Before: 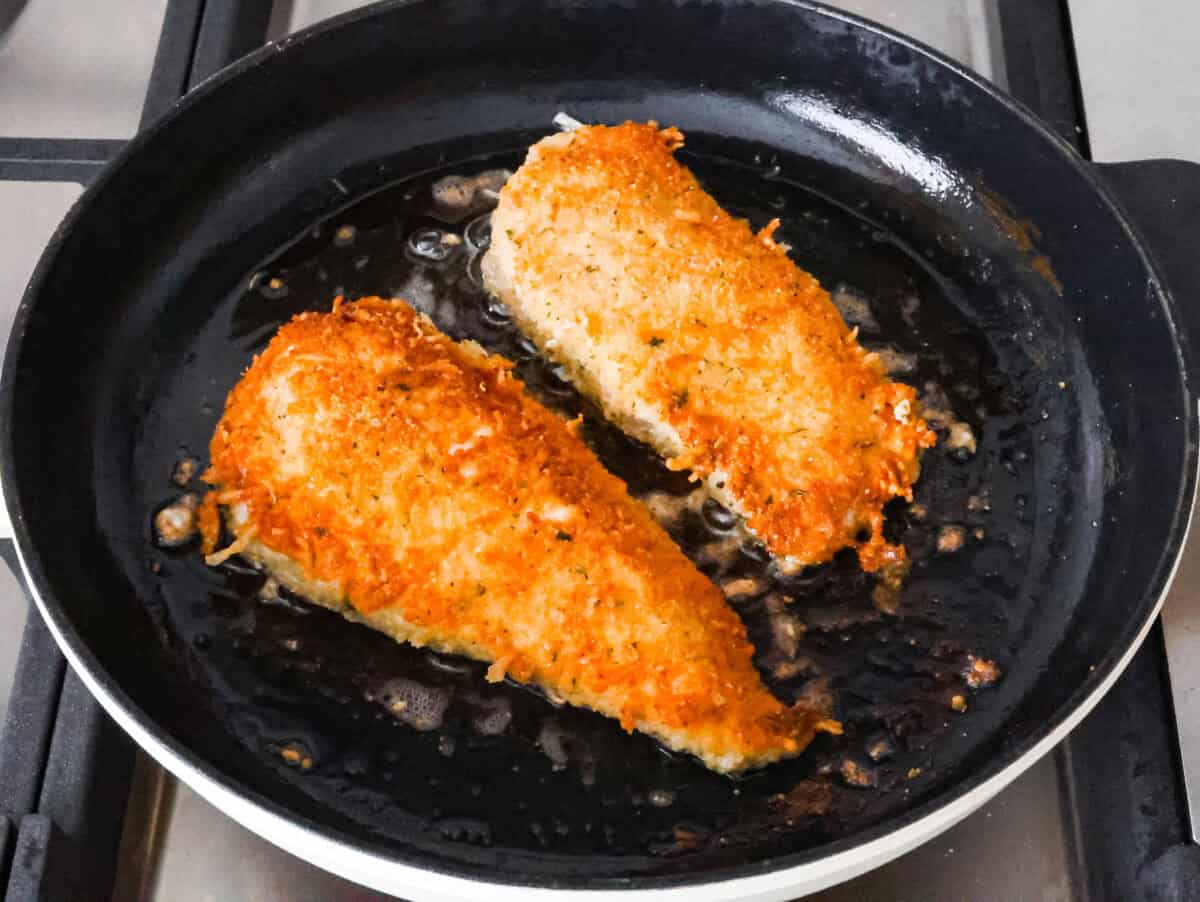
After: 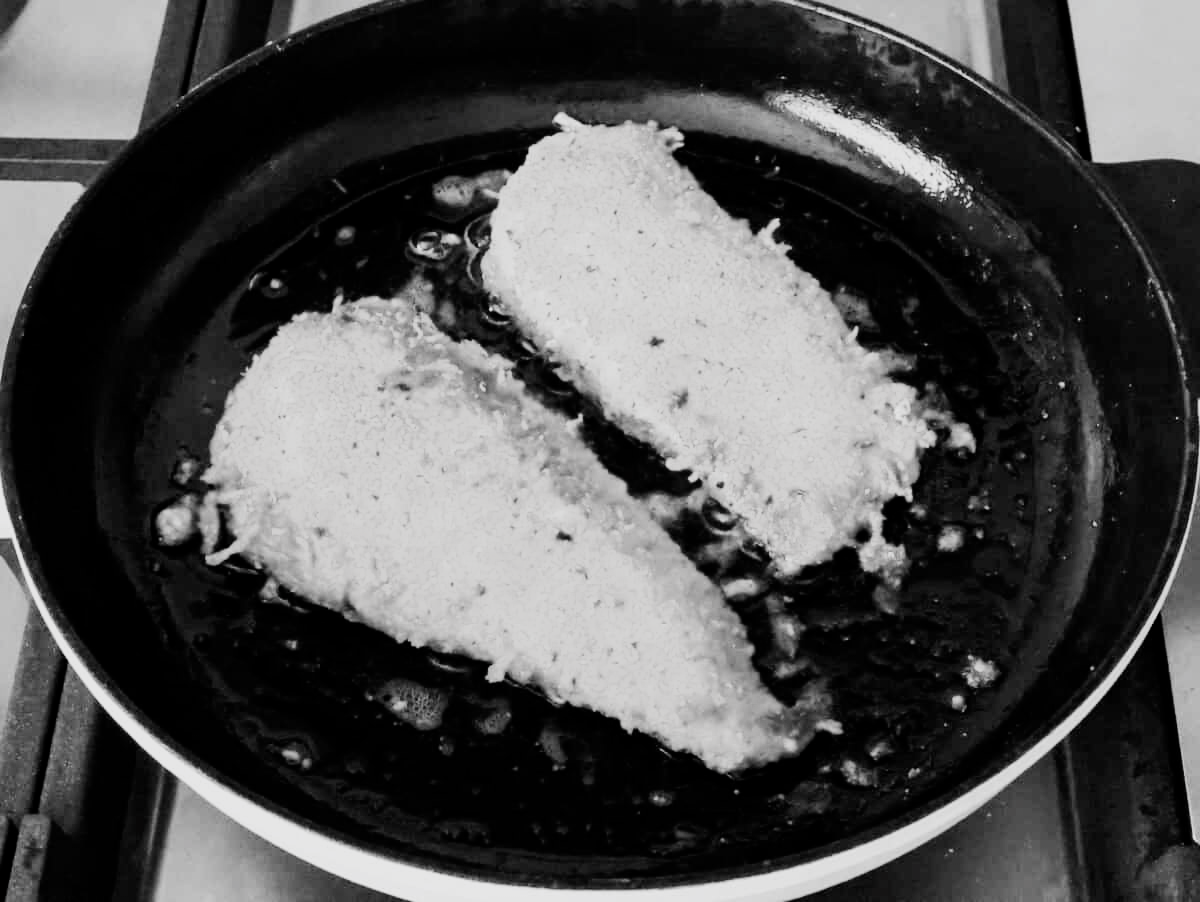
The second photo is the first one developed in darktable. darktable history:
color calibration: output R [1.063, -0.012, -0.003, 0], output G [0, 1.022, 0.021, 0], output B [-0.079, 0.047, 1, 0], illuminant as shot in camera, x 0.366, y 0.379, temperature 4424.19 K
filmic rgb: black relative exposure -5.06 EV, white relative exposure 3.55 EV, hardness 3.18, contrast 1.384, highlights saturation mix -49.53%, color science v5 (2021), contrast in shadows safe, contrast in highlights safe
